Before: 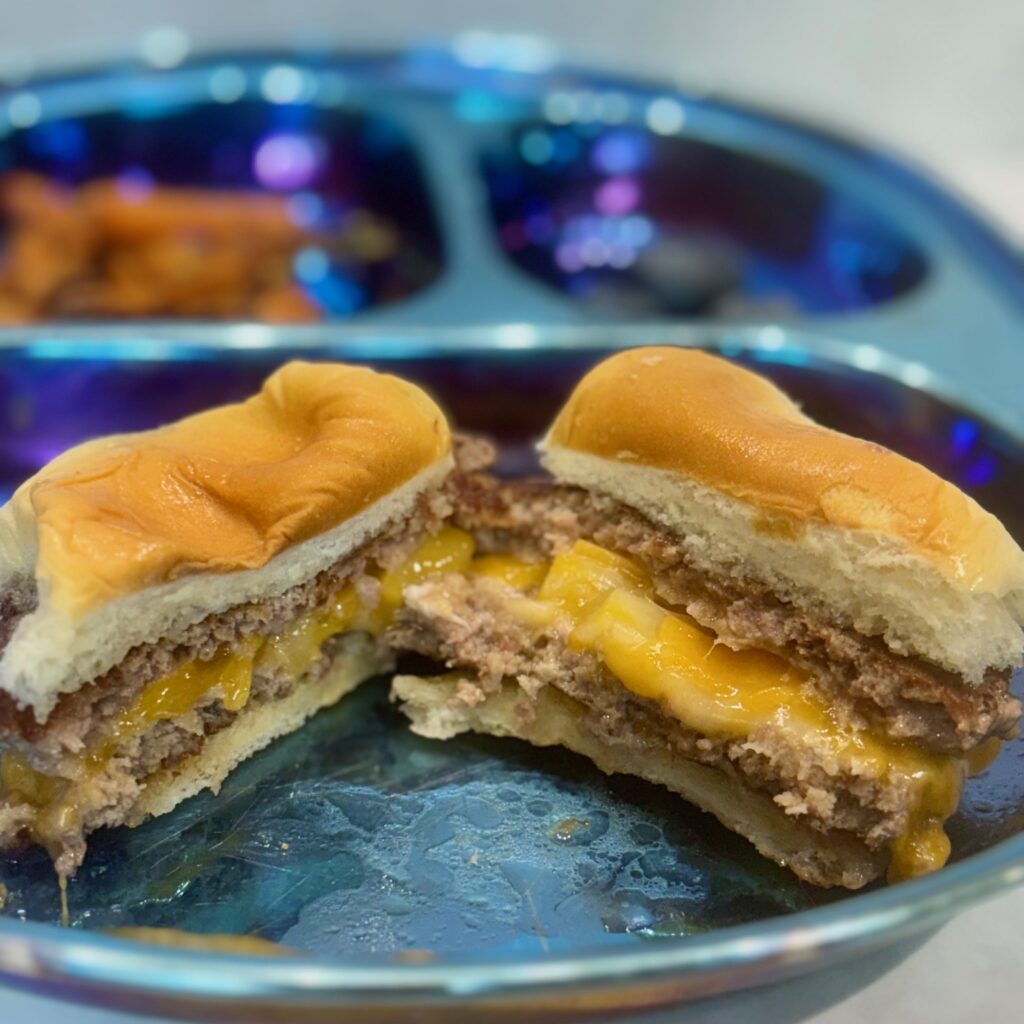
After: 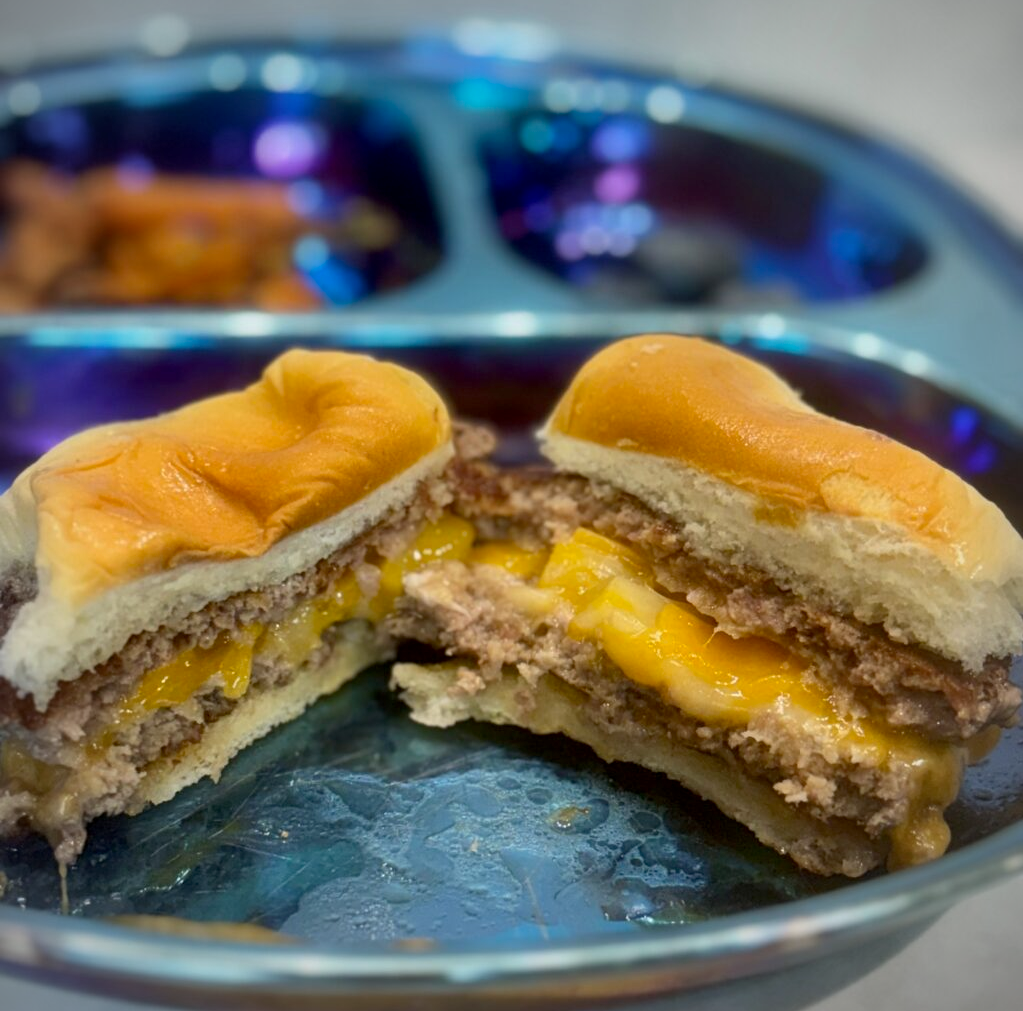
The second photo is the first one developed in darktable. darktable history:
vignetting: fall-off radius 60.72%
crop: top 1.216%, right 0.071%
